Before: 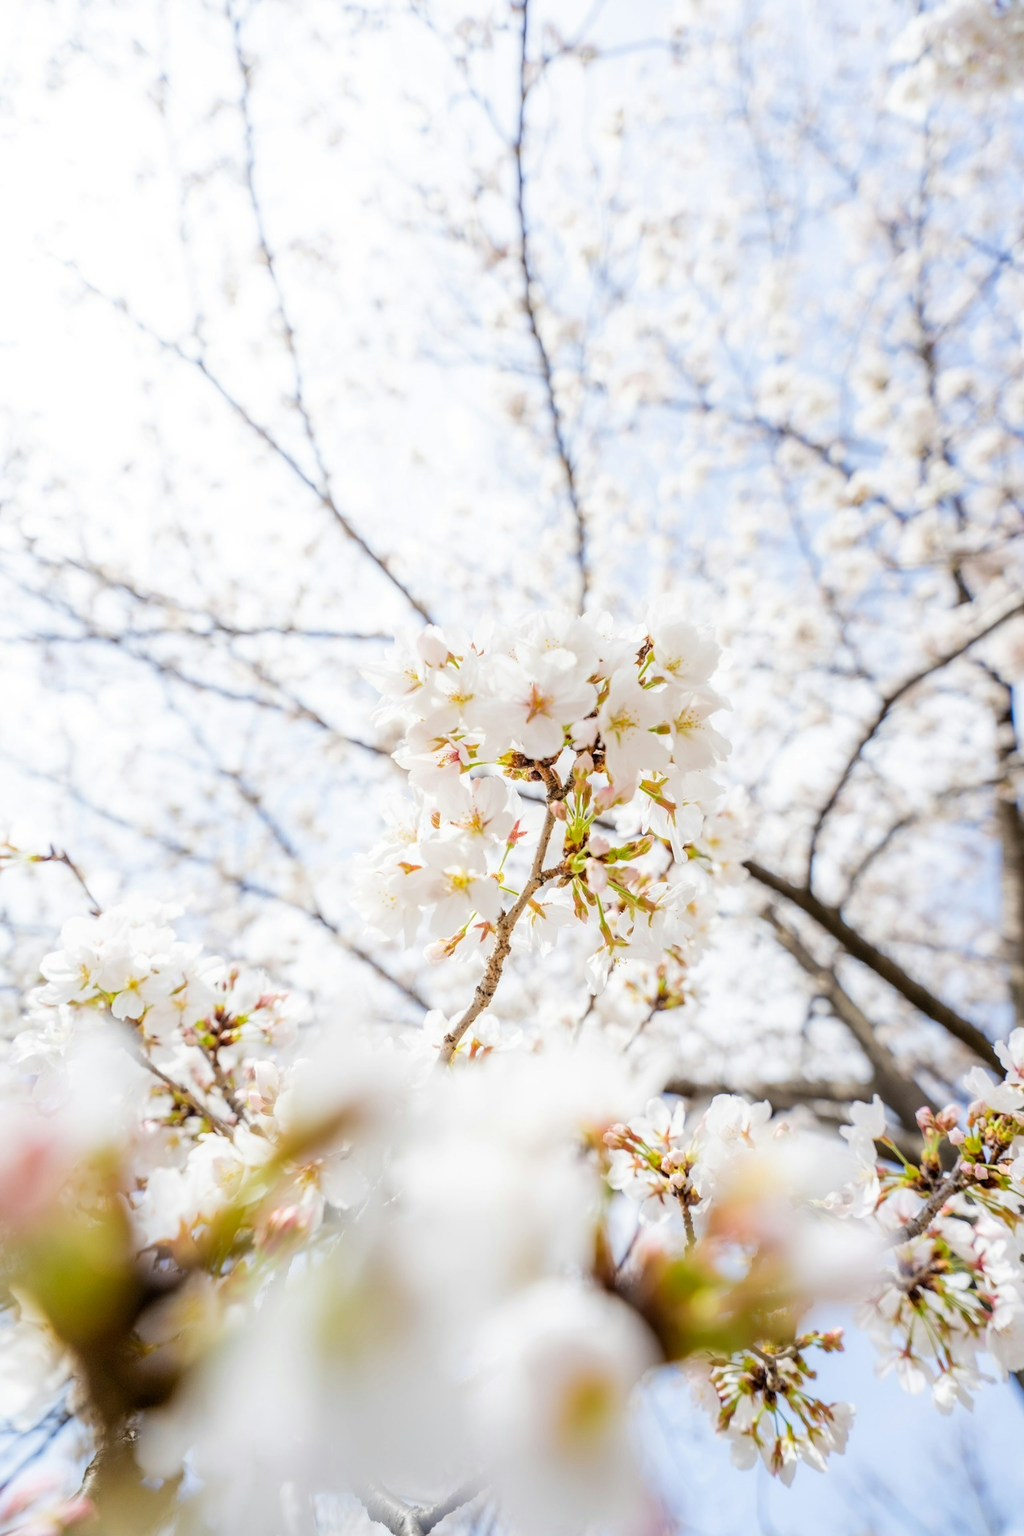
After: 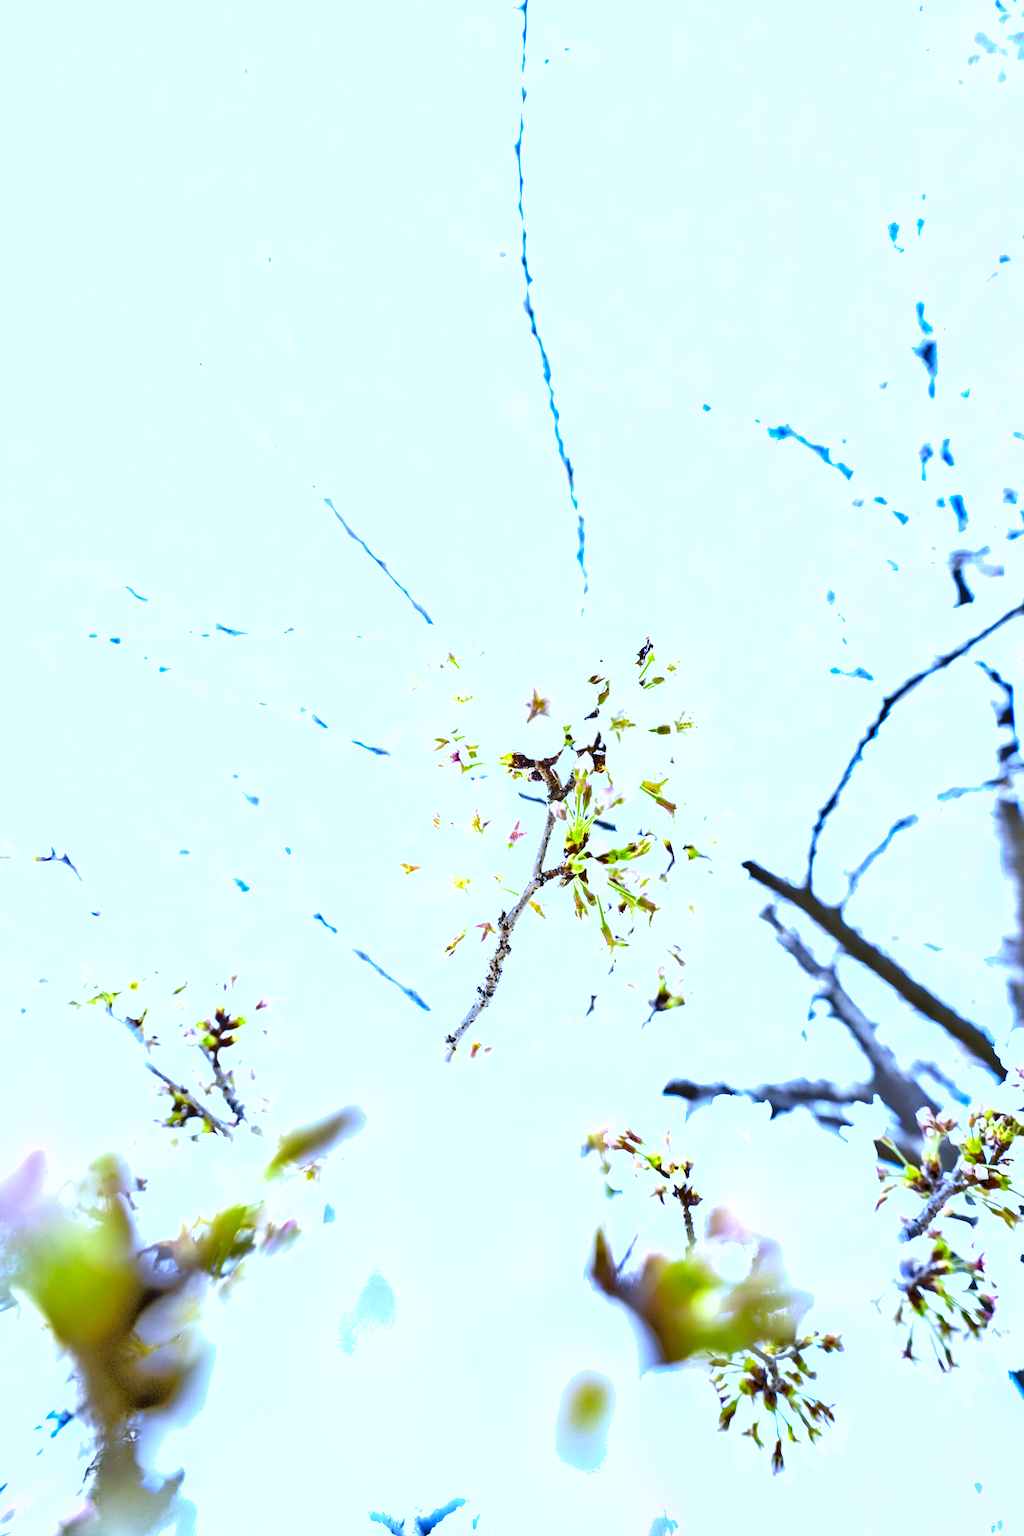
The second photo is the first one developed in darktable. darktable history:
shadows and highlights: low approximation 0.01, soften with gaussian
exposure: exposure 1.25 EV, compensate exposure bias true, compensate highlight preservation false
white balance: red 0.766, blue 1.537
tone equalizer: -7 EV 0.15 EV, -6 EV 0.6 EV, -5 EV 1.15 EV, -4 EV 1.33 EV, -3 EV 1.15 EV, -2 EV 0.6 EV, -1 EV 0.15 EV, mask exposure compensation -0.5 EV
